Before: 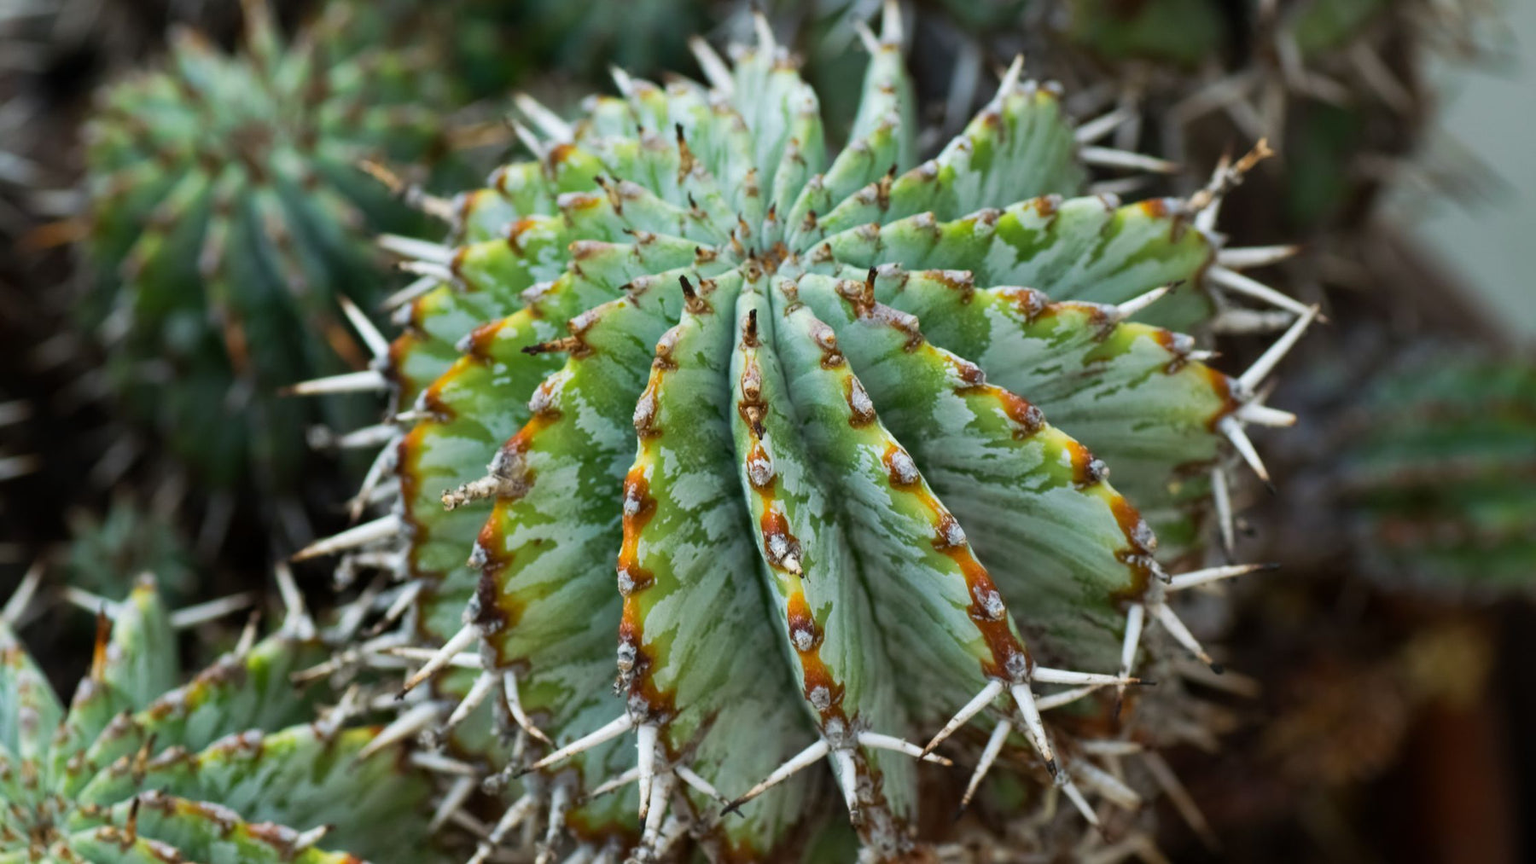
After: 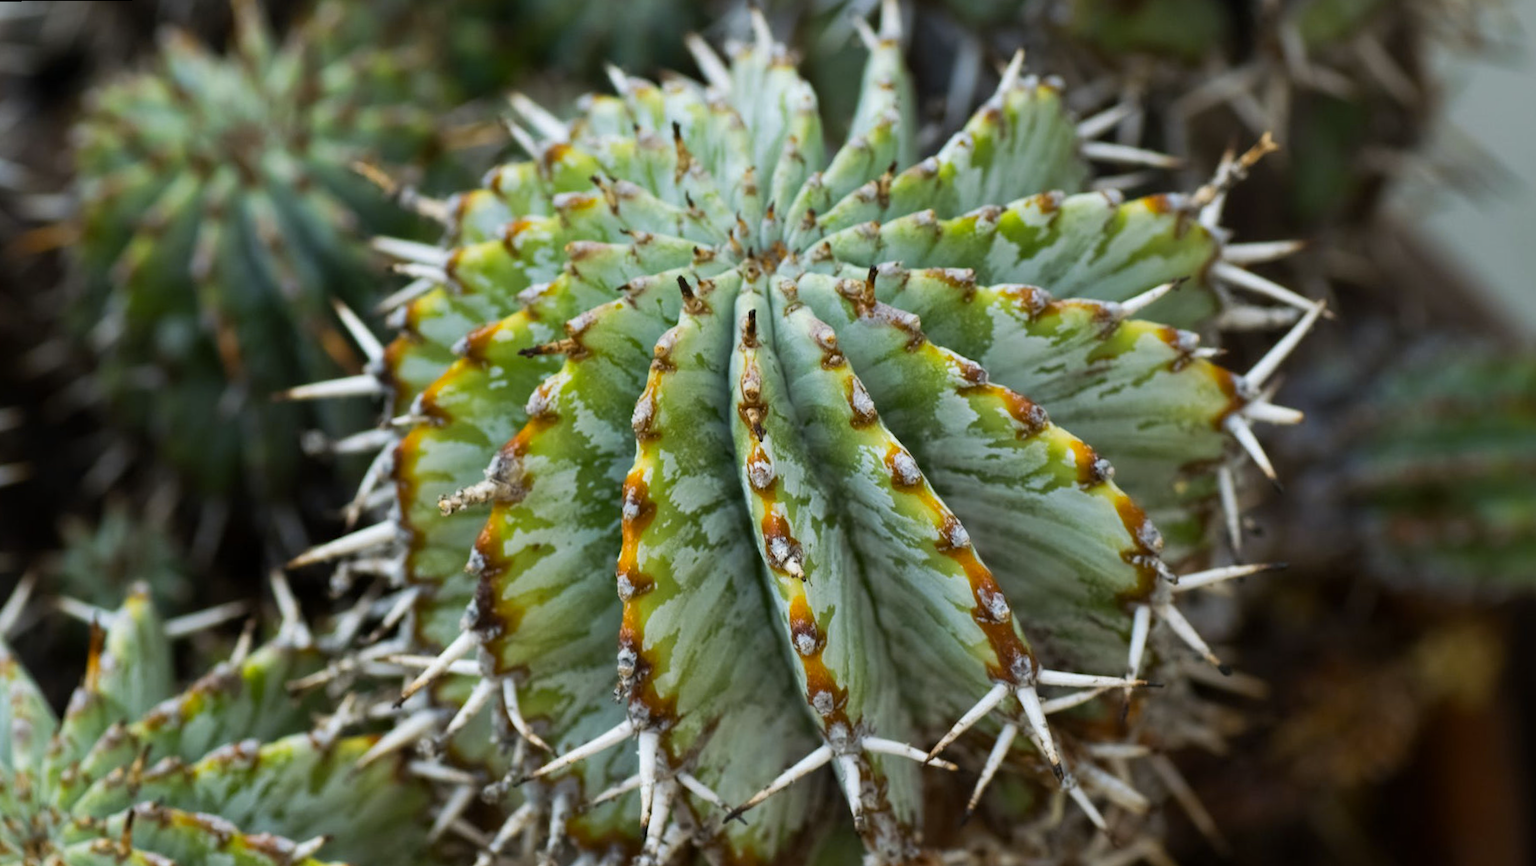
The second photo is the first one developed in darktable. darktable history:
color contrast: green-magenta contrast 0.8, blue-yellow contrast 1.1, unbound 0
rotate and perspective: rotation -0.45°, automatic cropping original format, crop left 0.008, crop right 0.992, crop top 0.012, crop bottom 0.988
